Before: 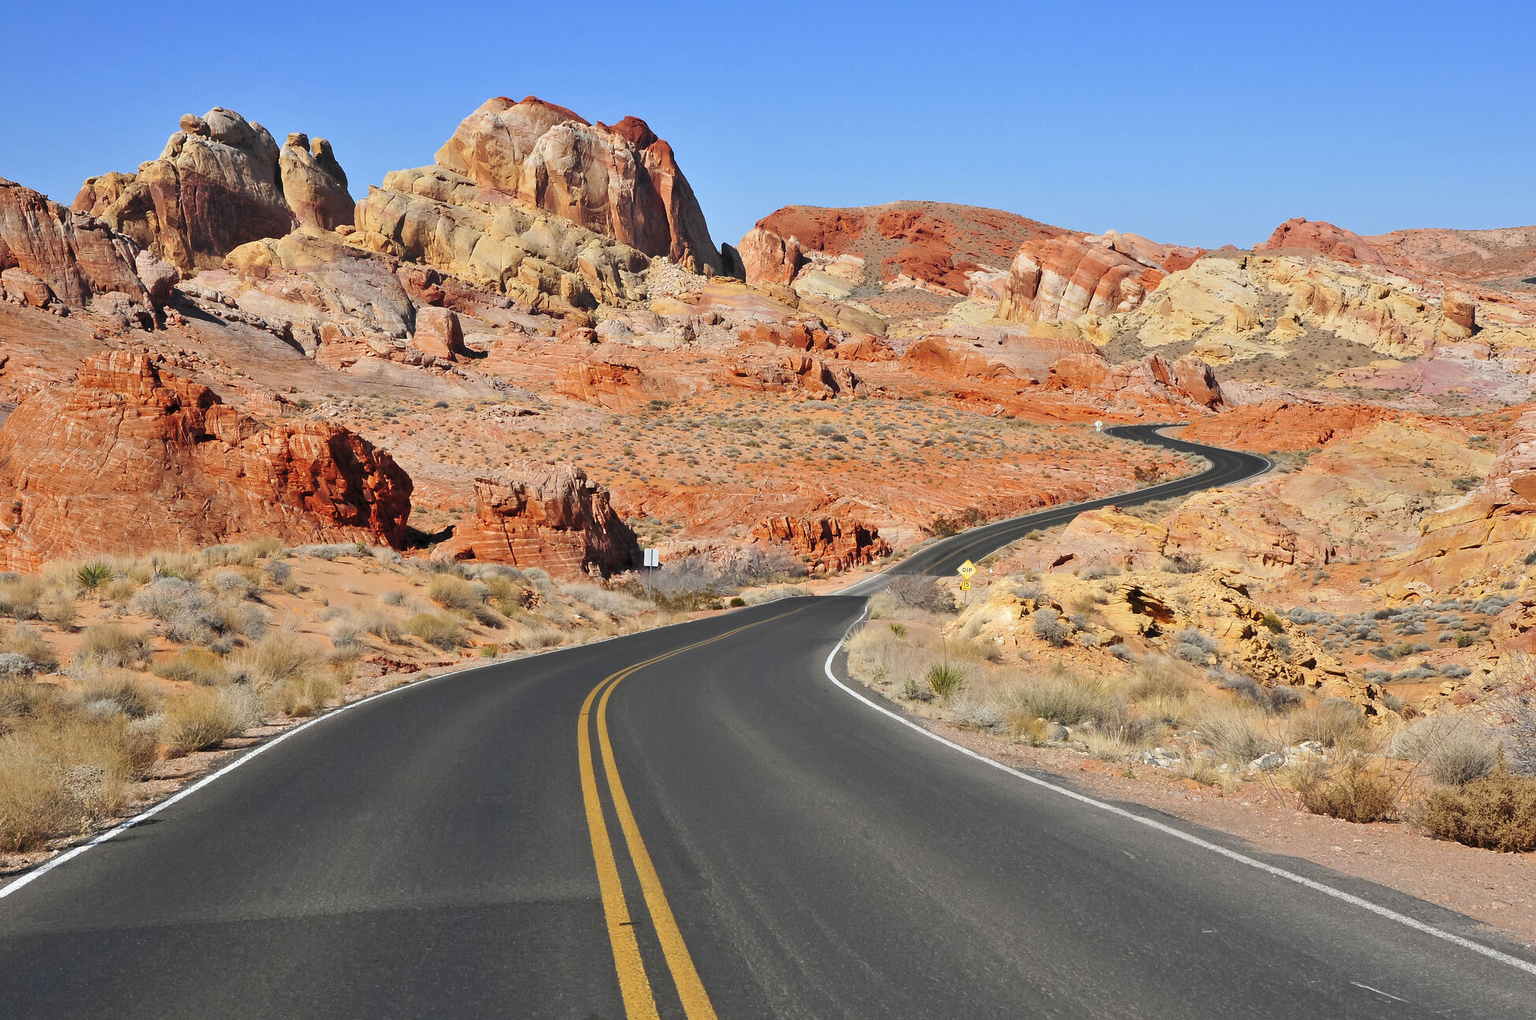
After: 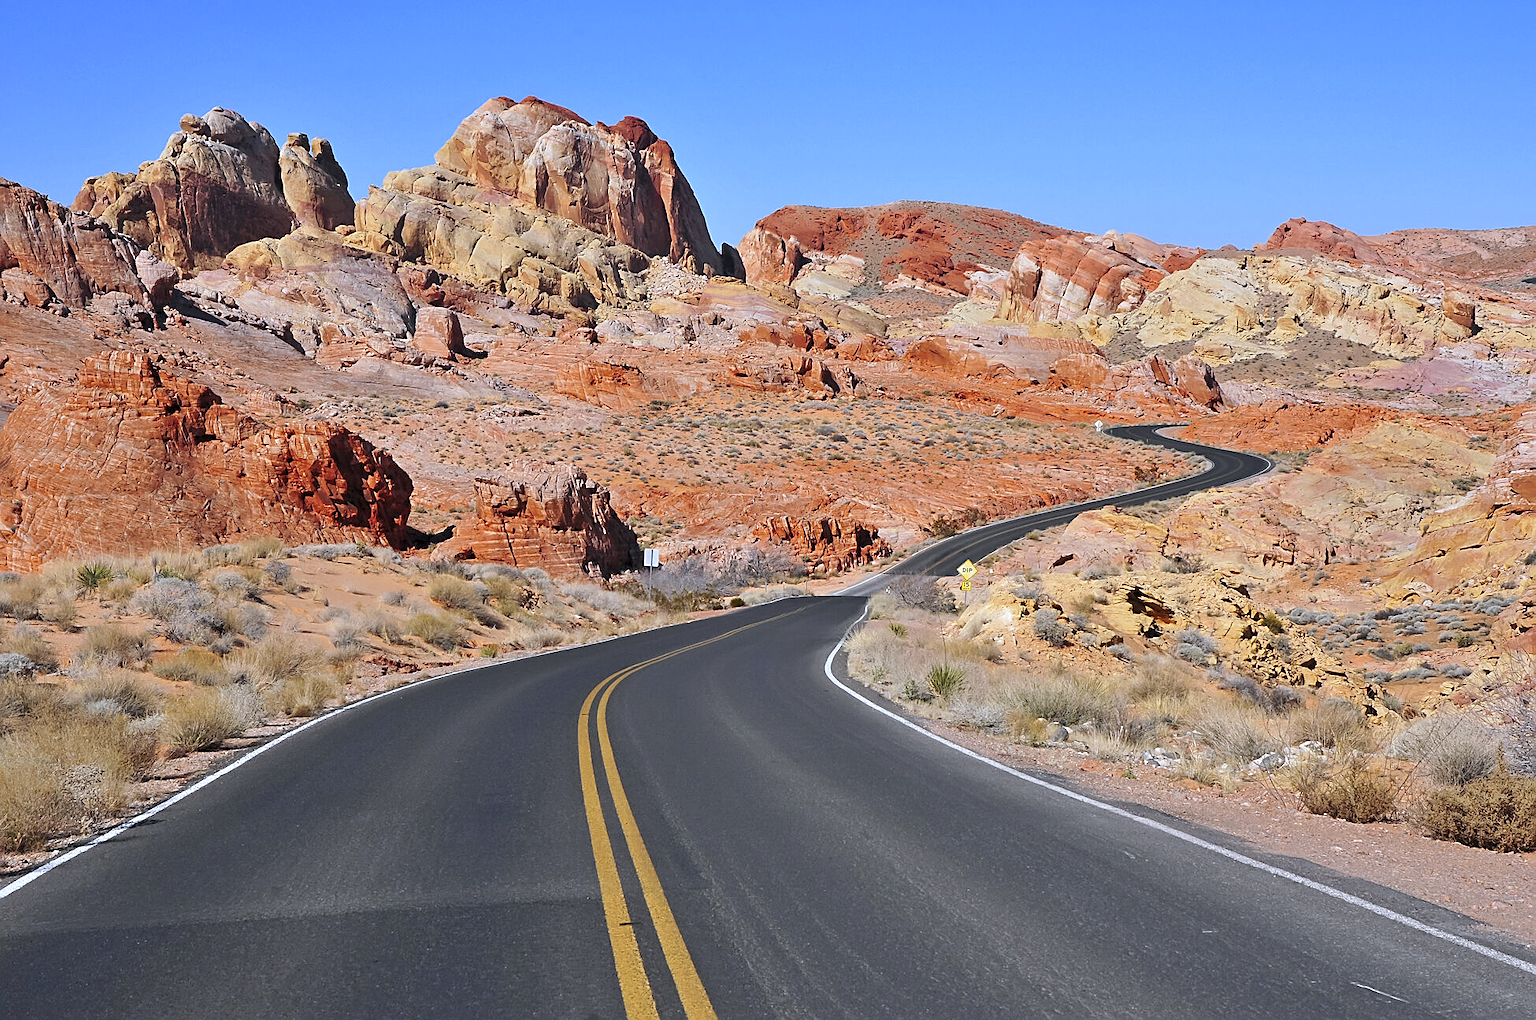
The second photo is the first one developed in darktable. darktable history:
white balance: red 0.967, blue 1.119, emerald 0.756
sharpen: amount 0.6
